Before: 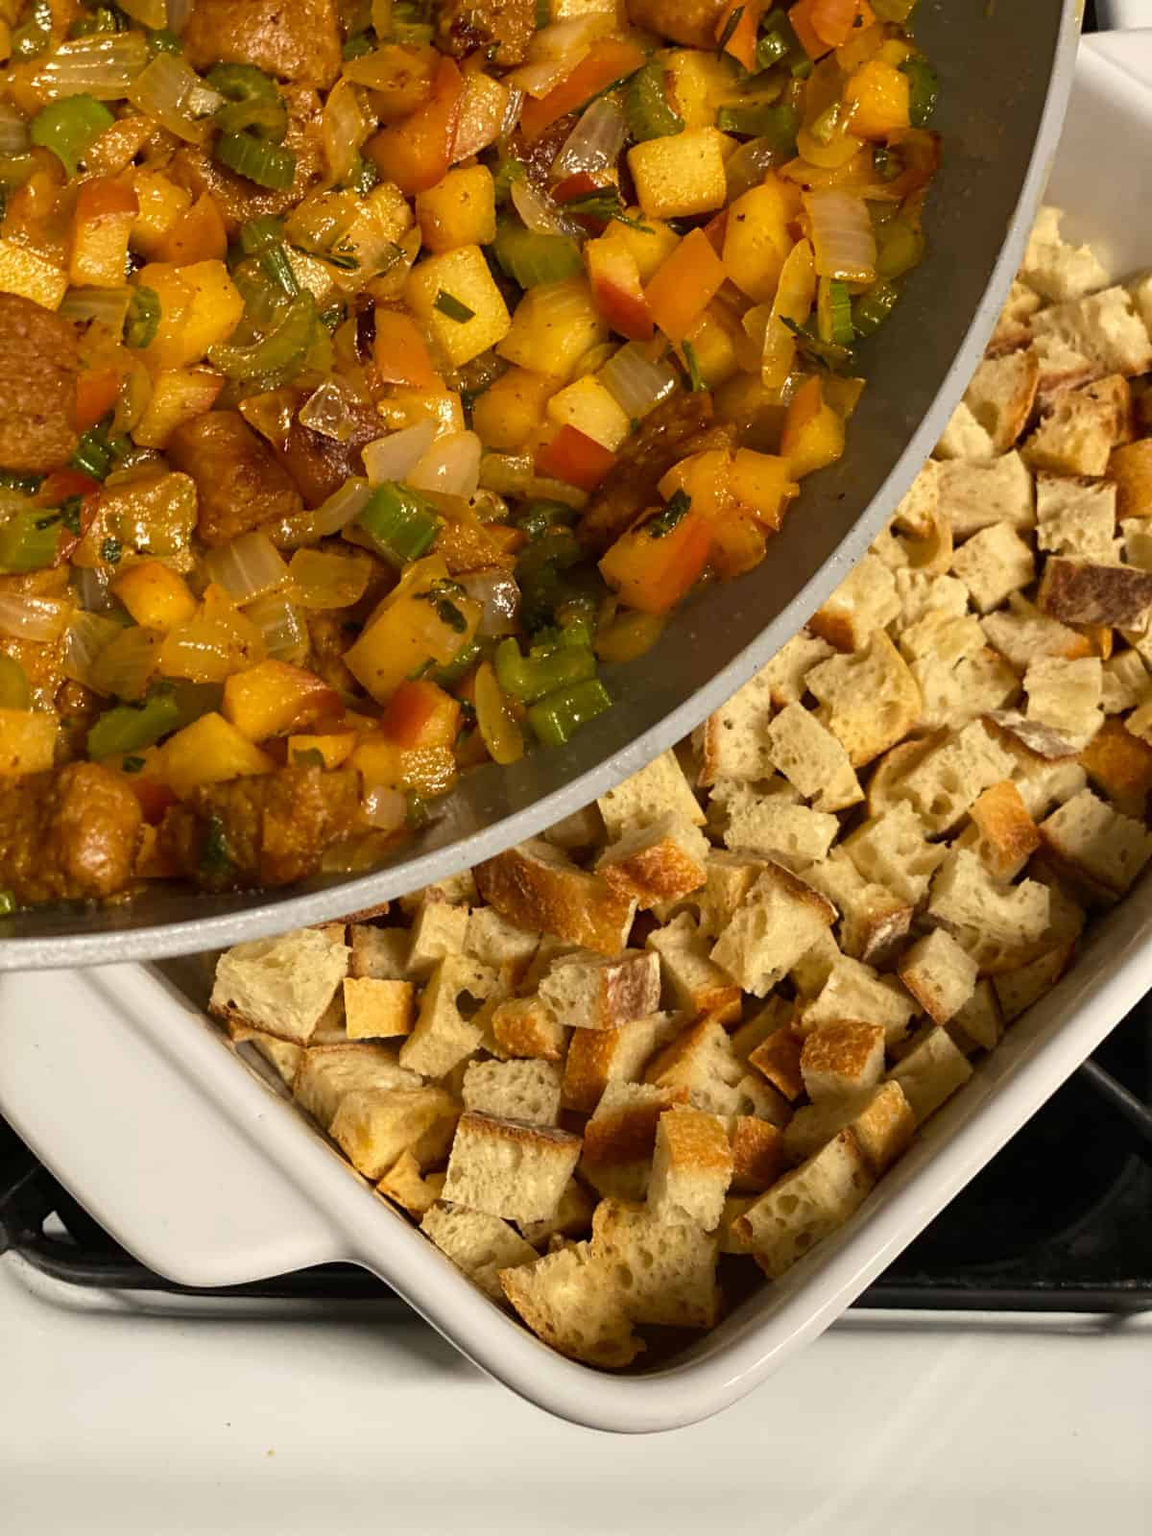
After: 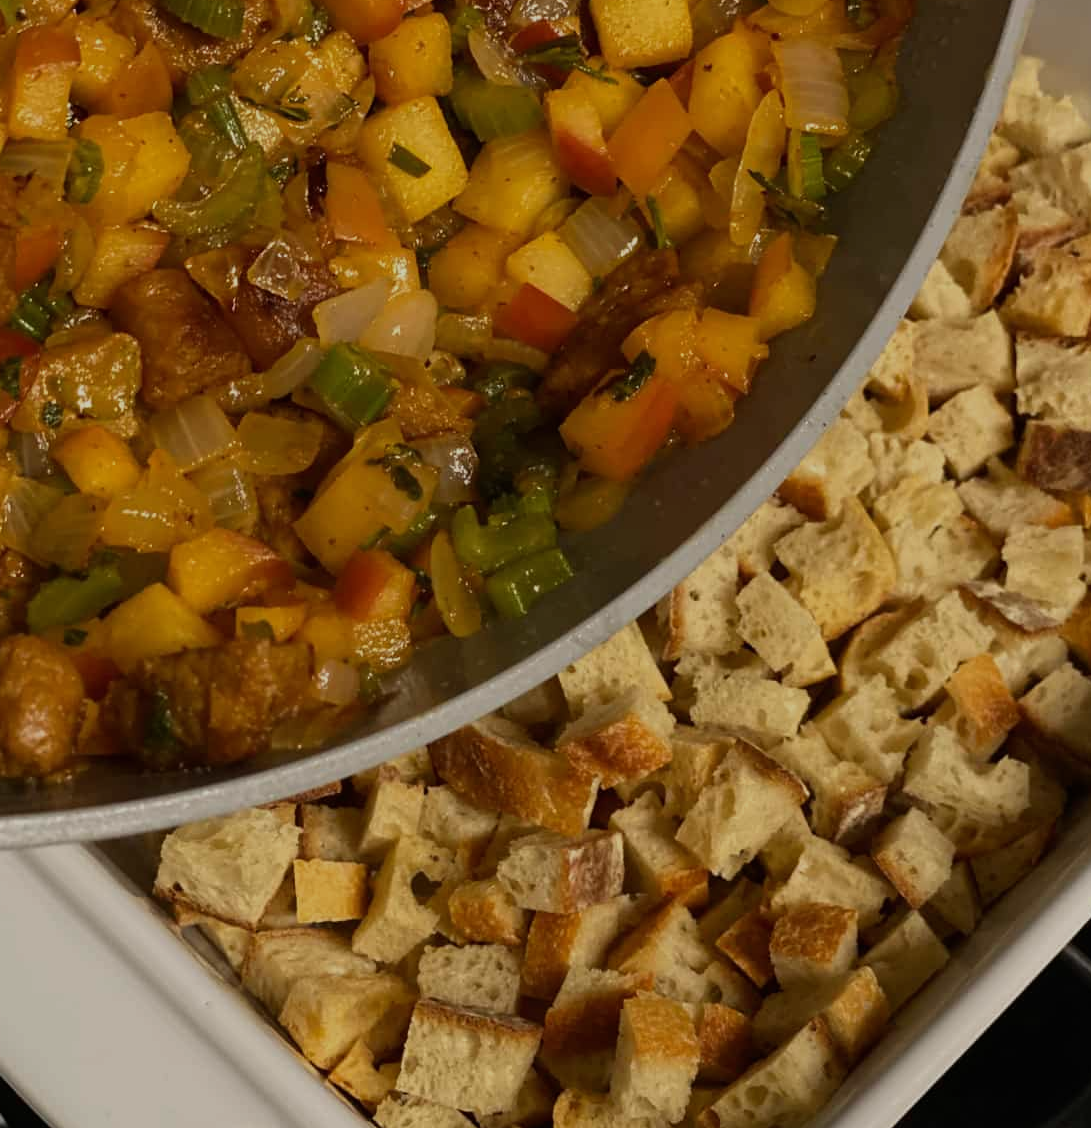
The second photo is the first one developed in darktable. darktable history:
exposure: black level correction 0, exposure -0.741 EV, compensate exposure bias true, compensate highlight preservation false
crop: left 5.4%, top 9.964%, right 3.605%, bottom 19.488%
